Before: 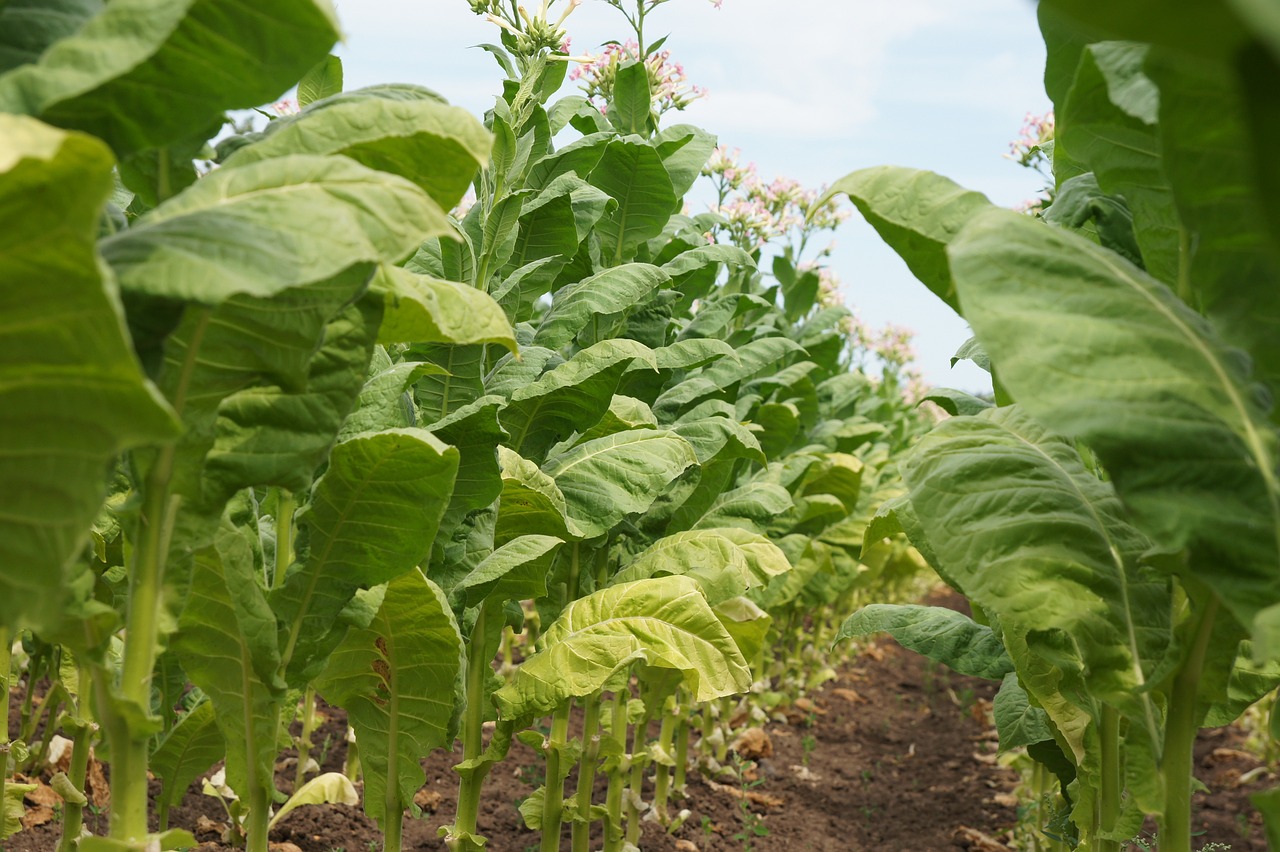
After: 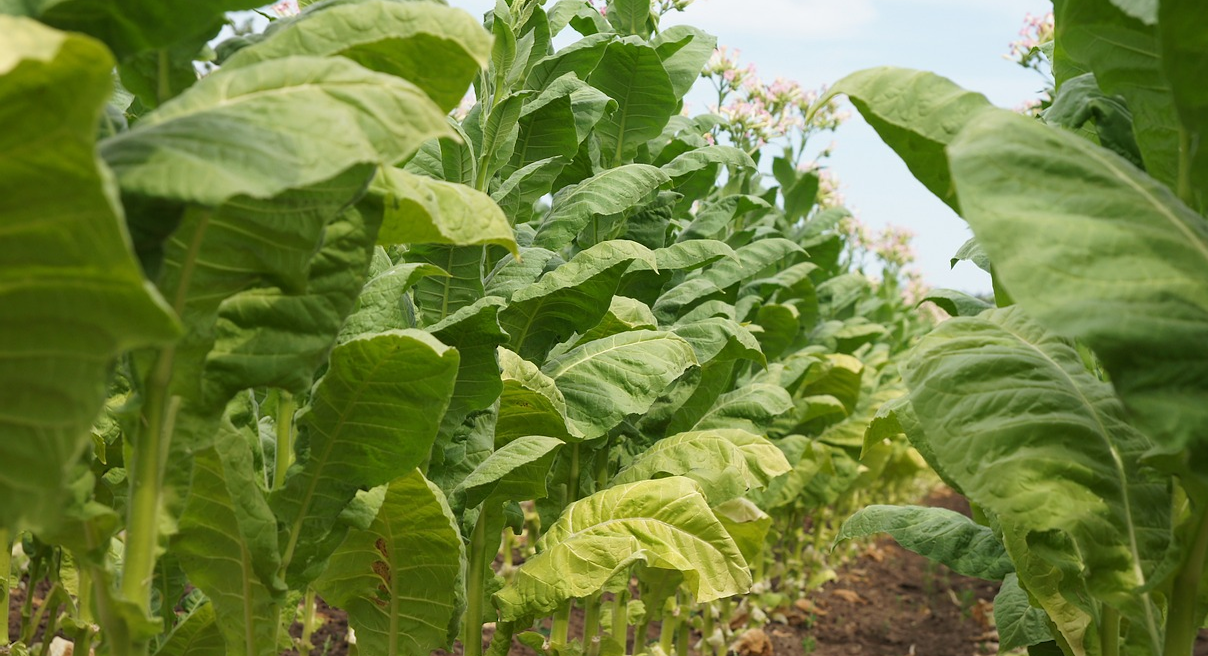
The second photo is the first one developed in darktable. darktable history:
crop and rotate: angle 0.055°, top 11.614%, right 5.472%, bottom 11.208%
